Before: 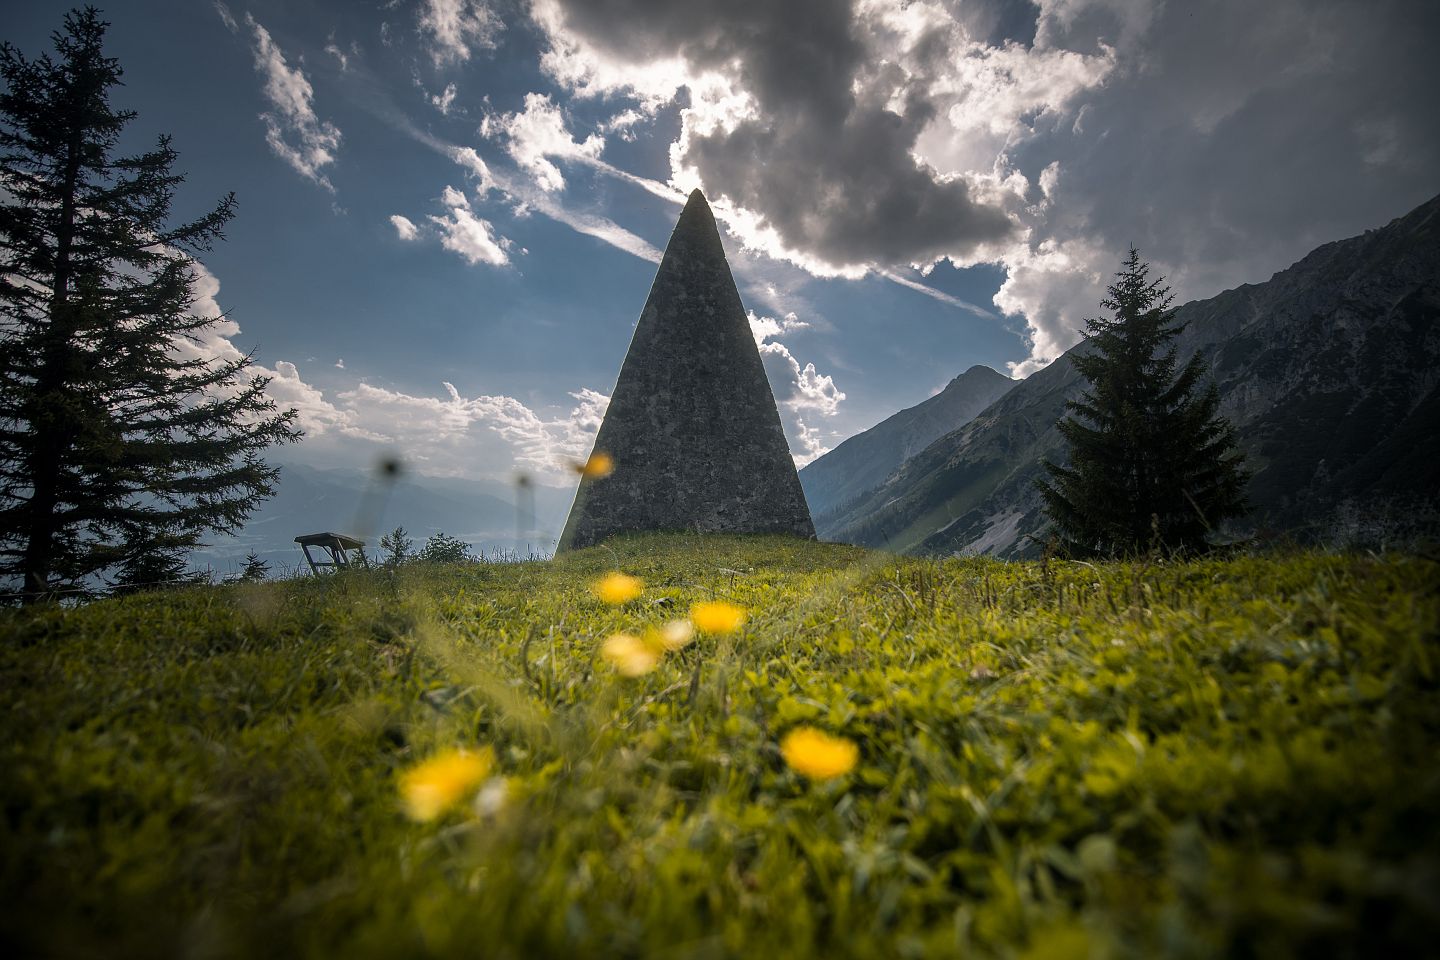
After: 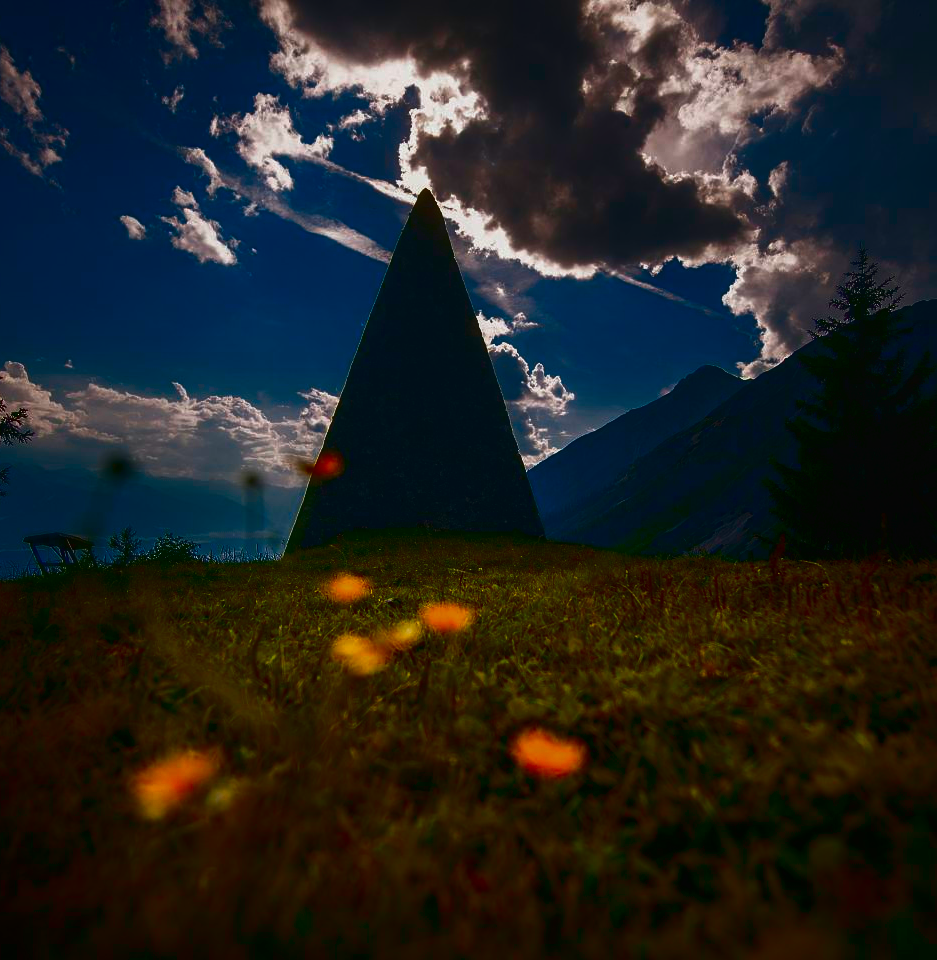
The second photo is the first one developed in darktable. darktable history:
crop and rotate: left 18.84%, right 16.084%
contrast brightness saturation: brightness -1, saturation 0.987
shadows and highlights: shadows -11.73, white point adjustment 3.89, highlights 27.01
local contrast: highlights 69%, shadows 67%, detail 84%, midtone range 0.325
